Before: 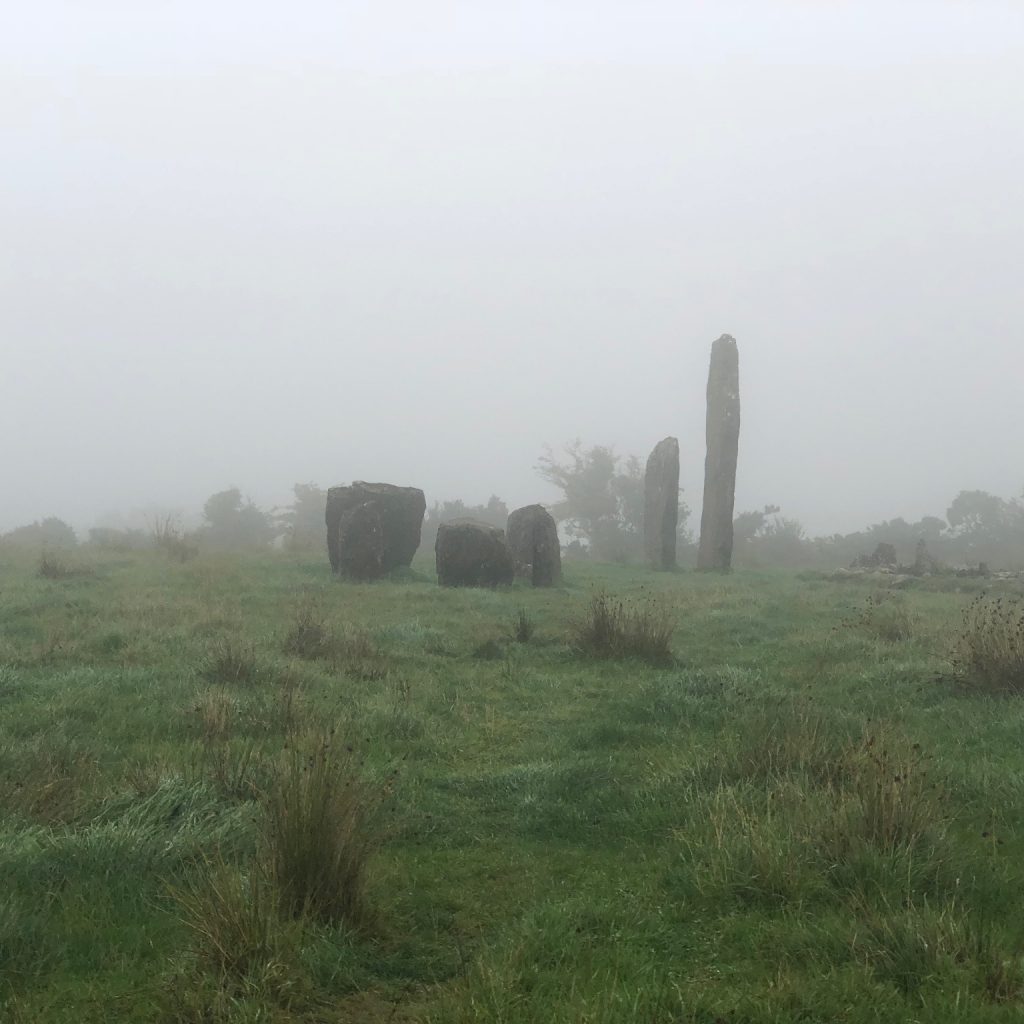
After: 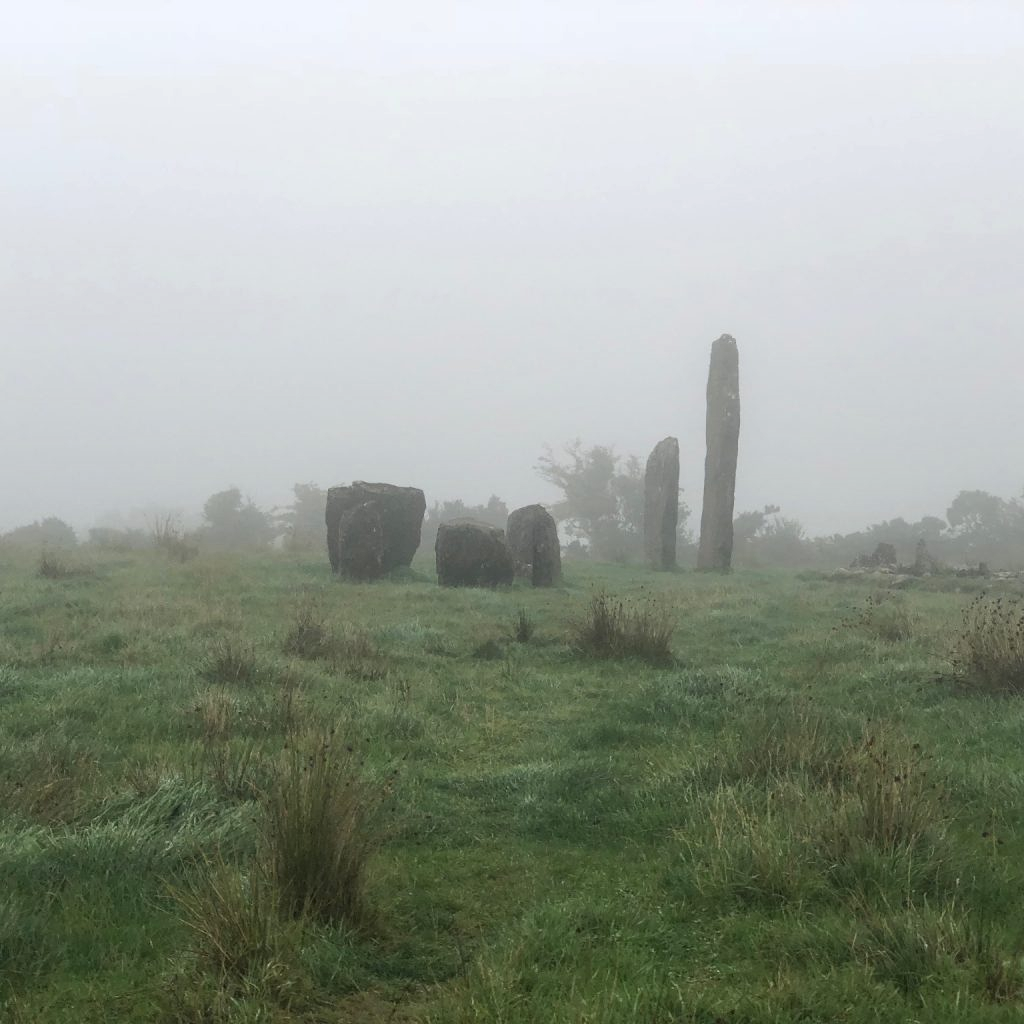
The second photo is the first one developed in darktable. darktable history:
base curve: curves: ch0 [(0, 0) (0.283, 0.295) (1, 1)], preserve colors none
local contrast: on, module defaults
white balance: red 1, blue 1
